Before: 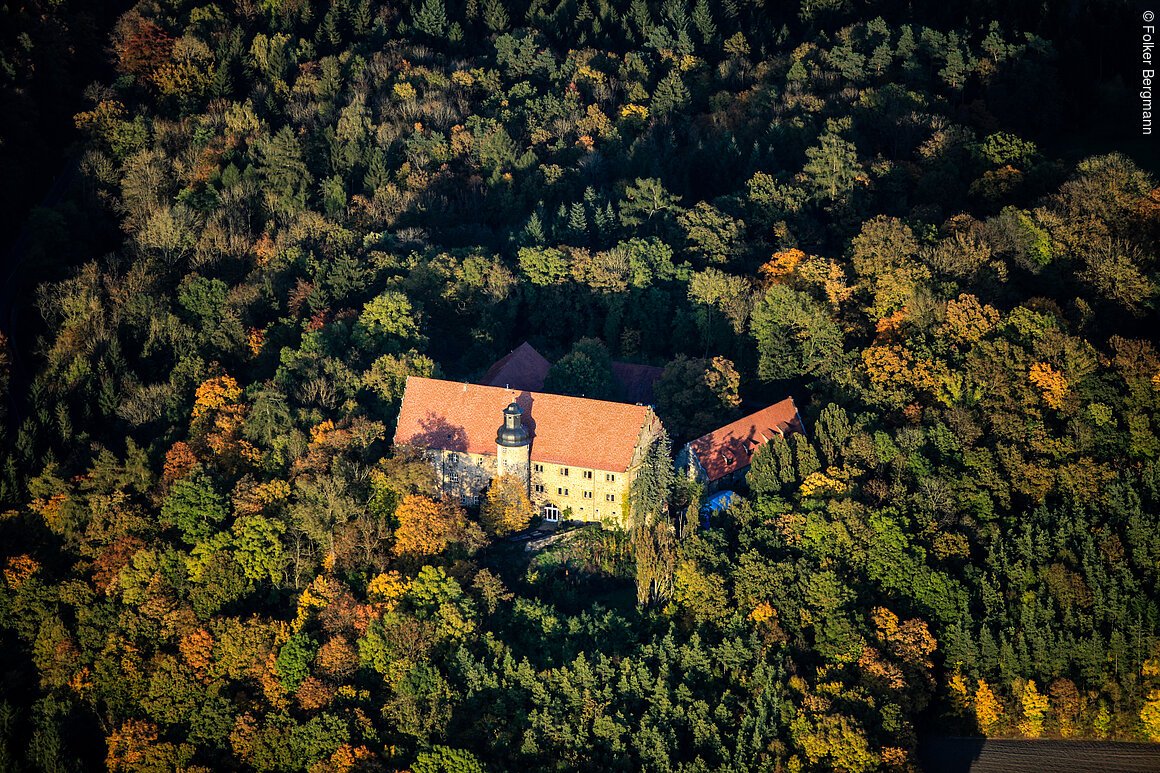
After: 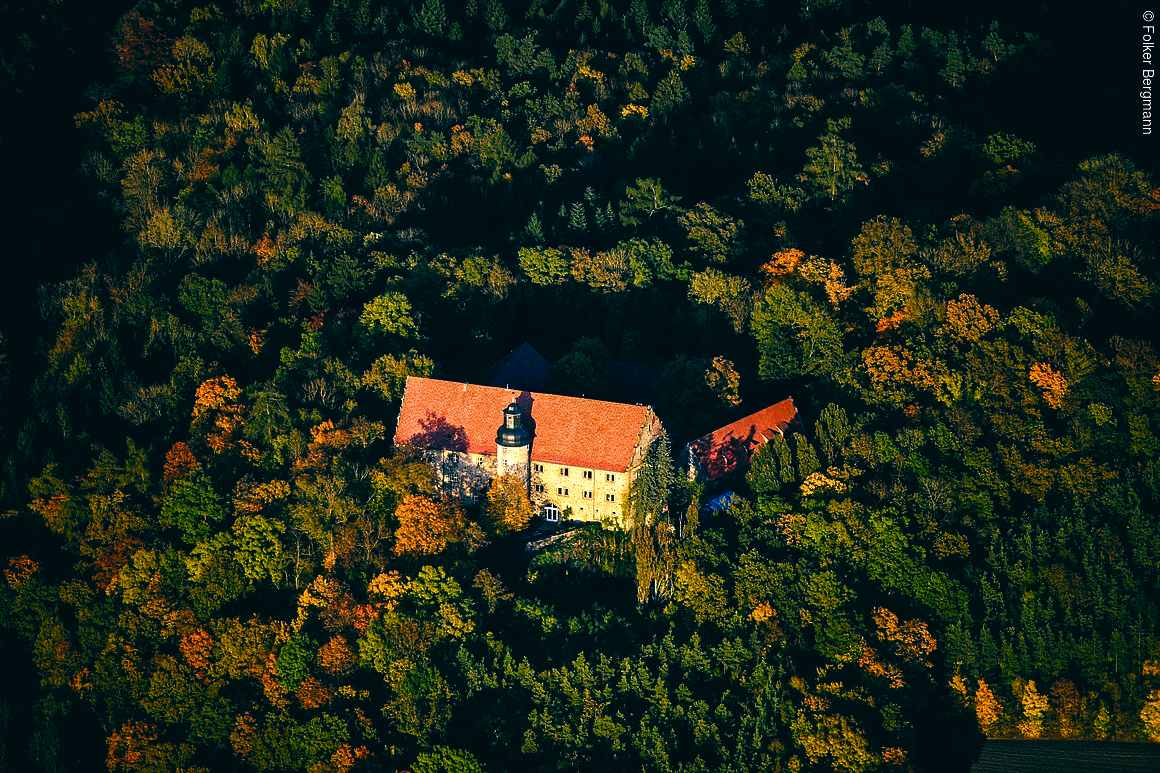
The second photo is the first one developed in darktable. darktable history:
color balance rgb: shadows lift › chroma 1%, shadows lift › hue 217.2°, power › hue 310.8°, highlights gain › chroma 2%, highlights gain › hue 44.4°, global offset › luminance 0.25%, global offset › hue 171.6°, perceptual saturation grading › global saturation 14.09%, perceptual saturation grading › highlights -30%, perceptual saturation grading › shadows 50.67%, global vibrance 25%, contrast 20%
color balance: lift [1.016, 0.983, 1, 1.017], gamma [0.78, 1.018, 1.043, 0.957], gain [0.786, 1.063, 0.937, 1.017], input saturation 118.26%, contrast 13.43%, contrast fulcrum 21.62%, output saturation 82.76%
haze removal: compatibility mode true, adaptive false
